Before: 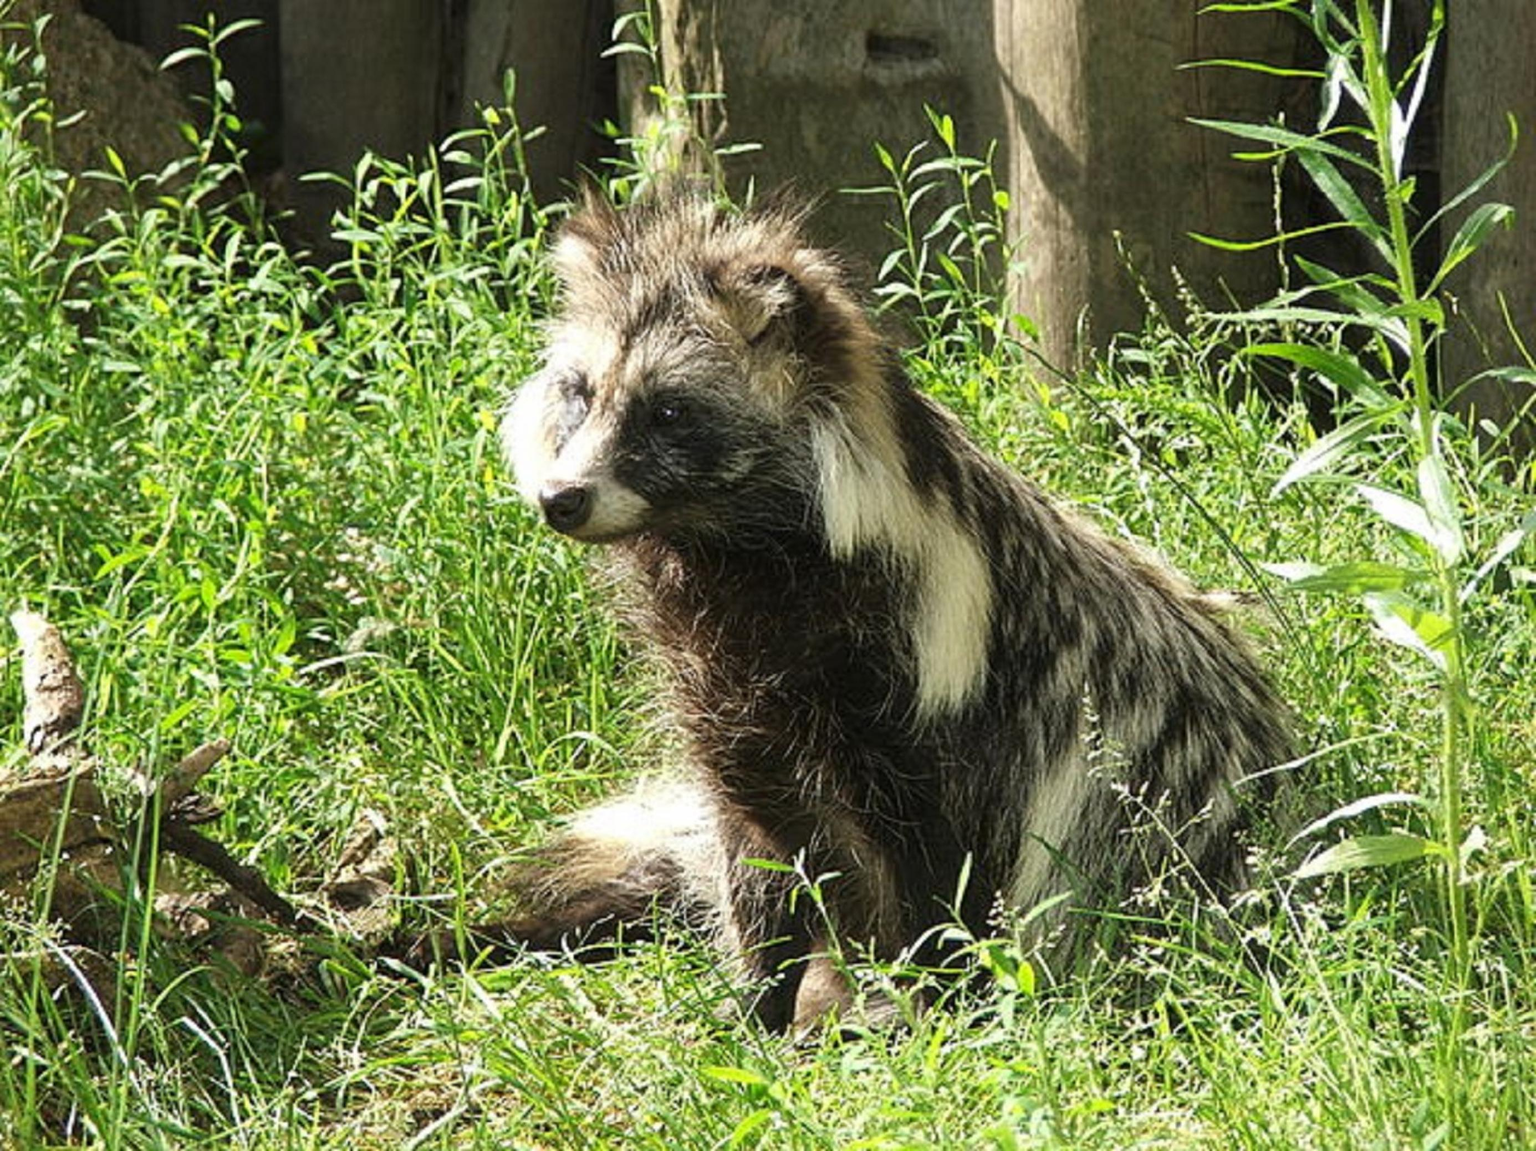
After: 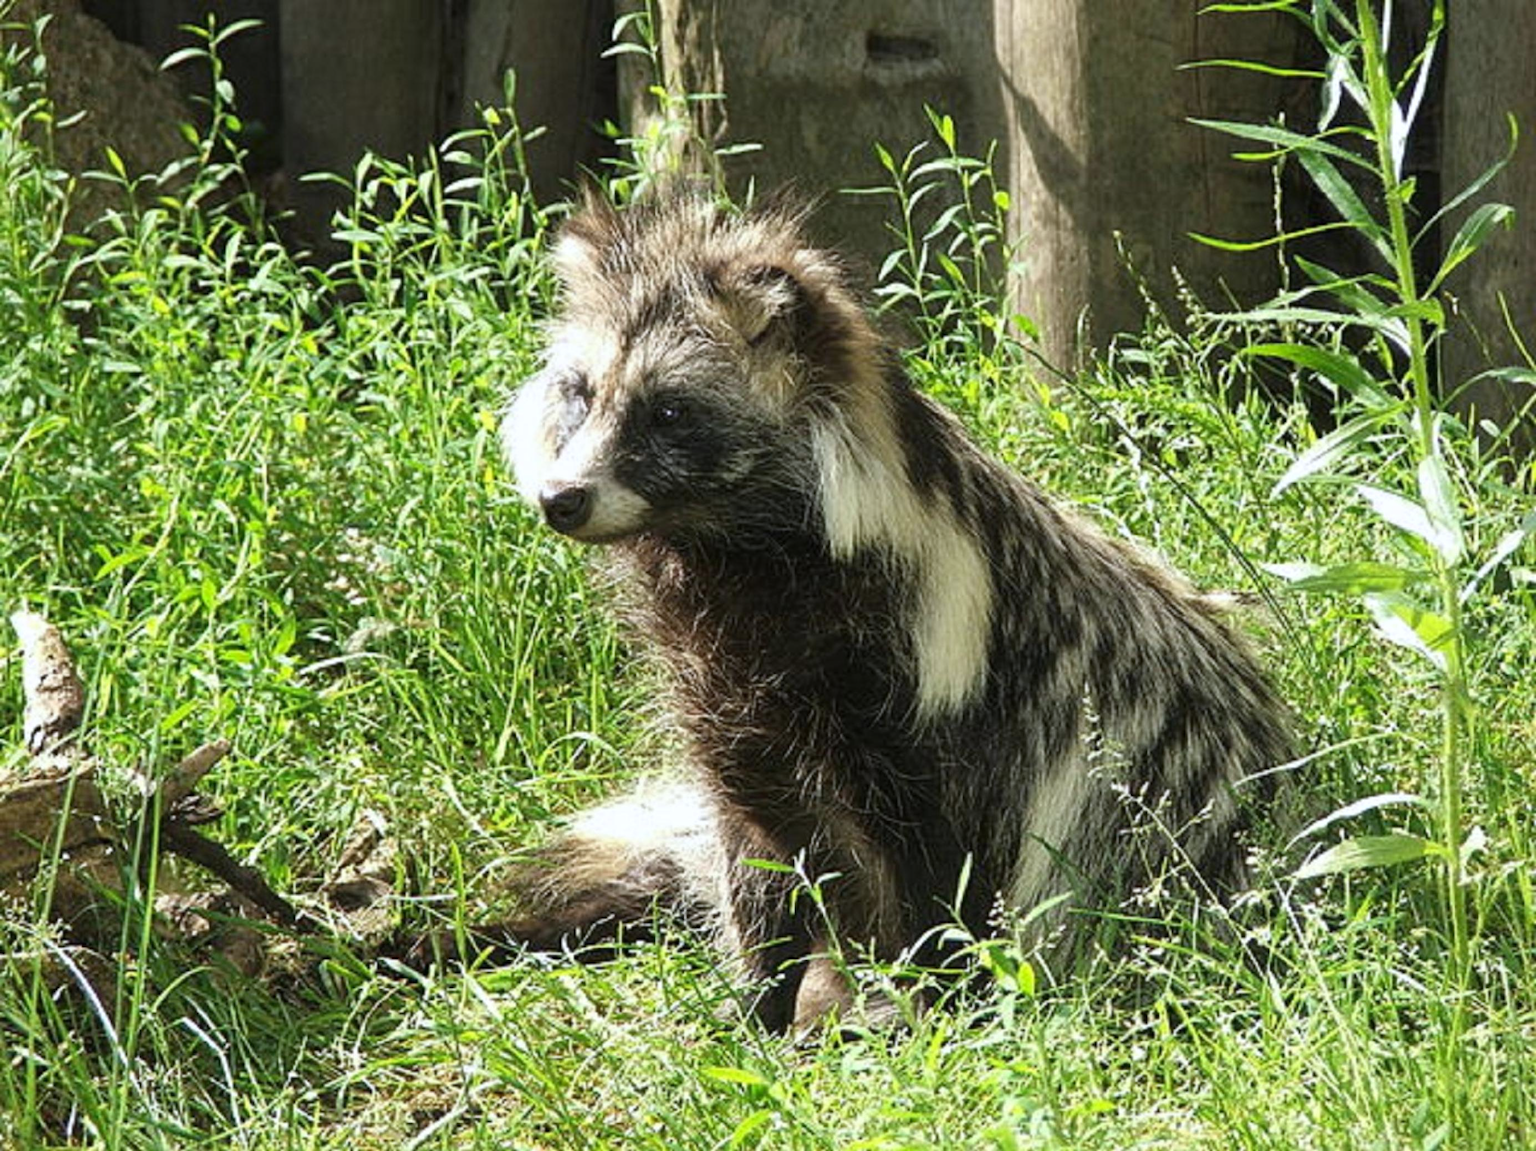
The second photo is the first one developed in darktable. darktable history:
white balance: red 0.98, blue 1.034
tone equalizer: on, module defaults
